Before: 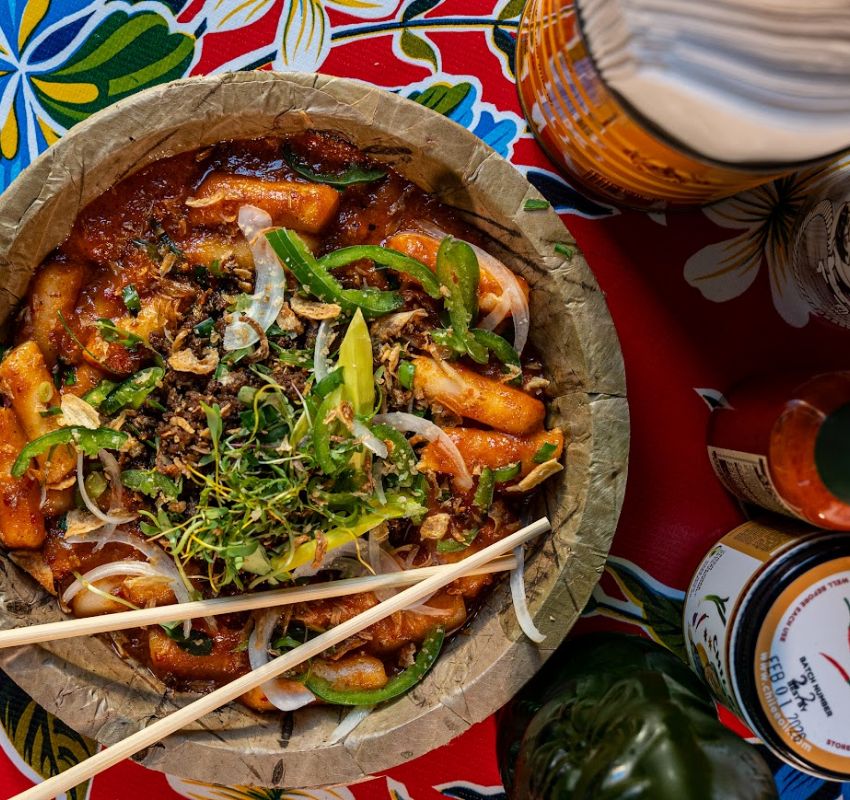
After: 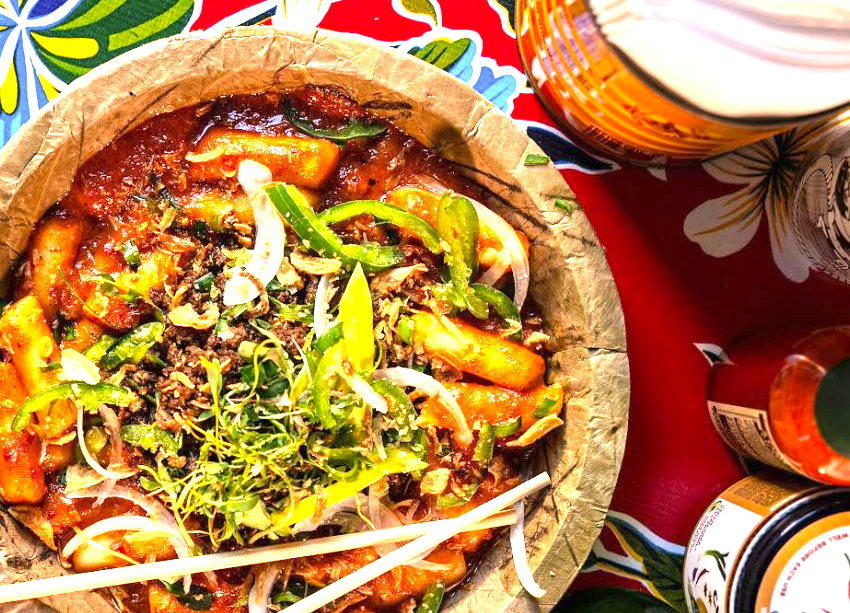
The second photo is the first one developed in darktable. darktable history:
color correction: highlights a* 11.96, highlights b* 11.58
crop: top 5.667%, bottom 17.637%
exposure: black level correction 0, exposure 1.9 EV, compensate highlight preservation false
tone equalizer: on, module defaults
